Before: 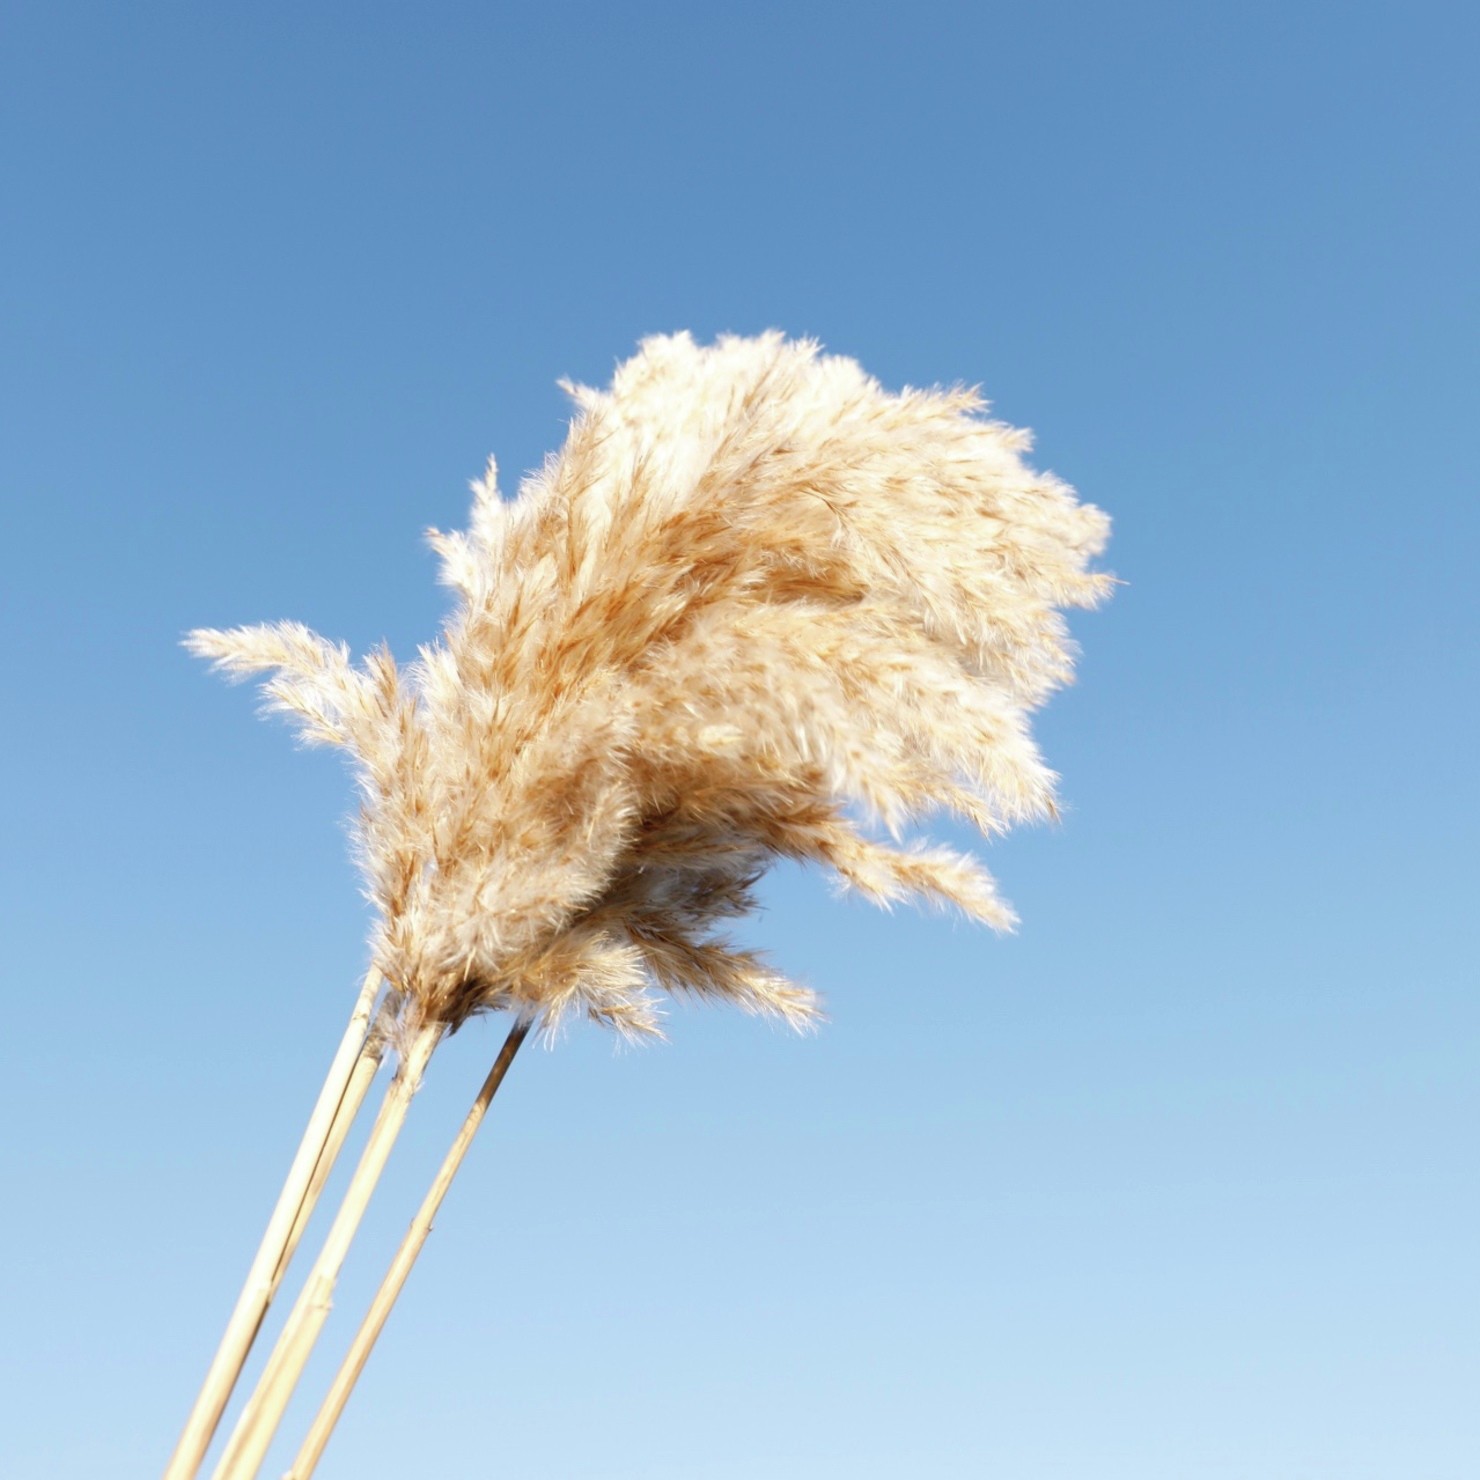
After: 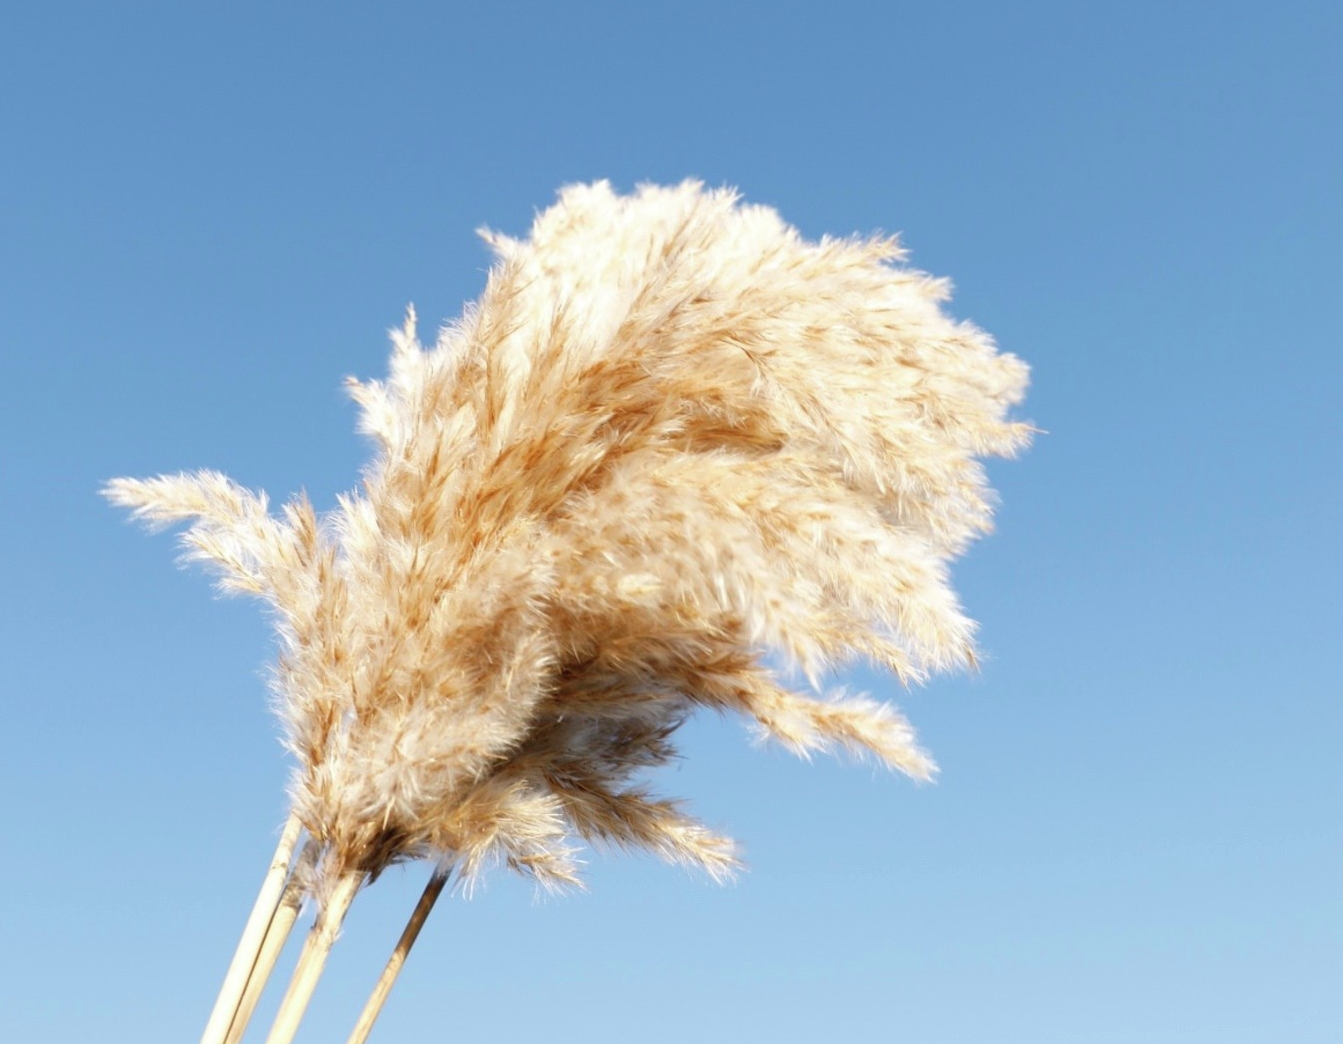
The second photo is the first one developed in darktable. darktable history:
crop: left 5.535%, top 10.242%, right 3.658%, bottom 19.168%
